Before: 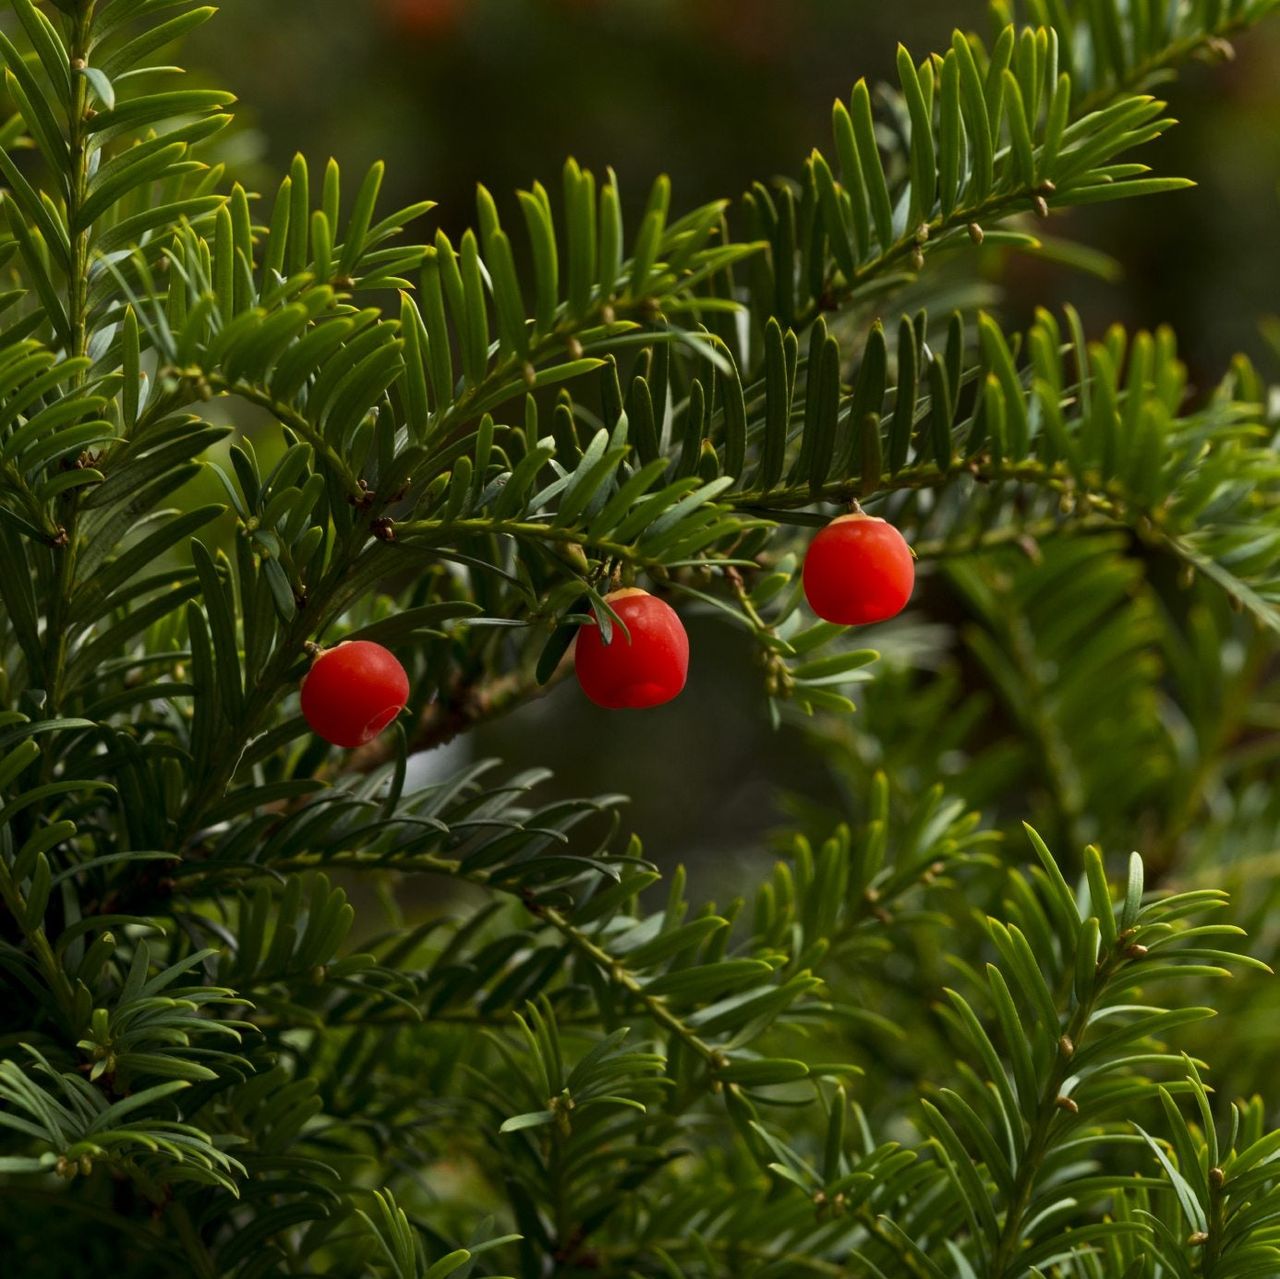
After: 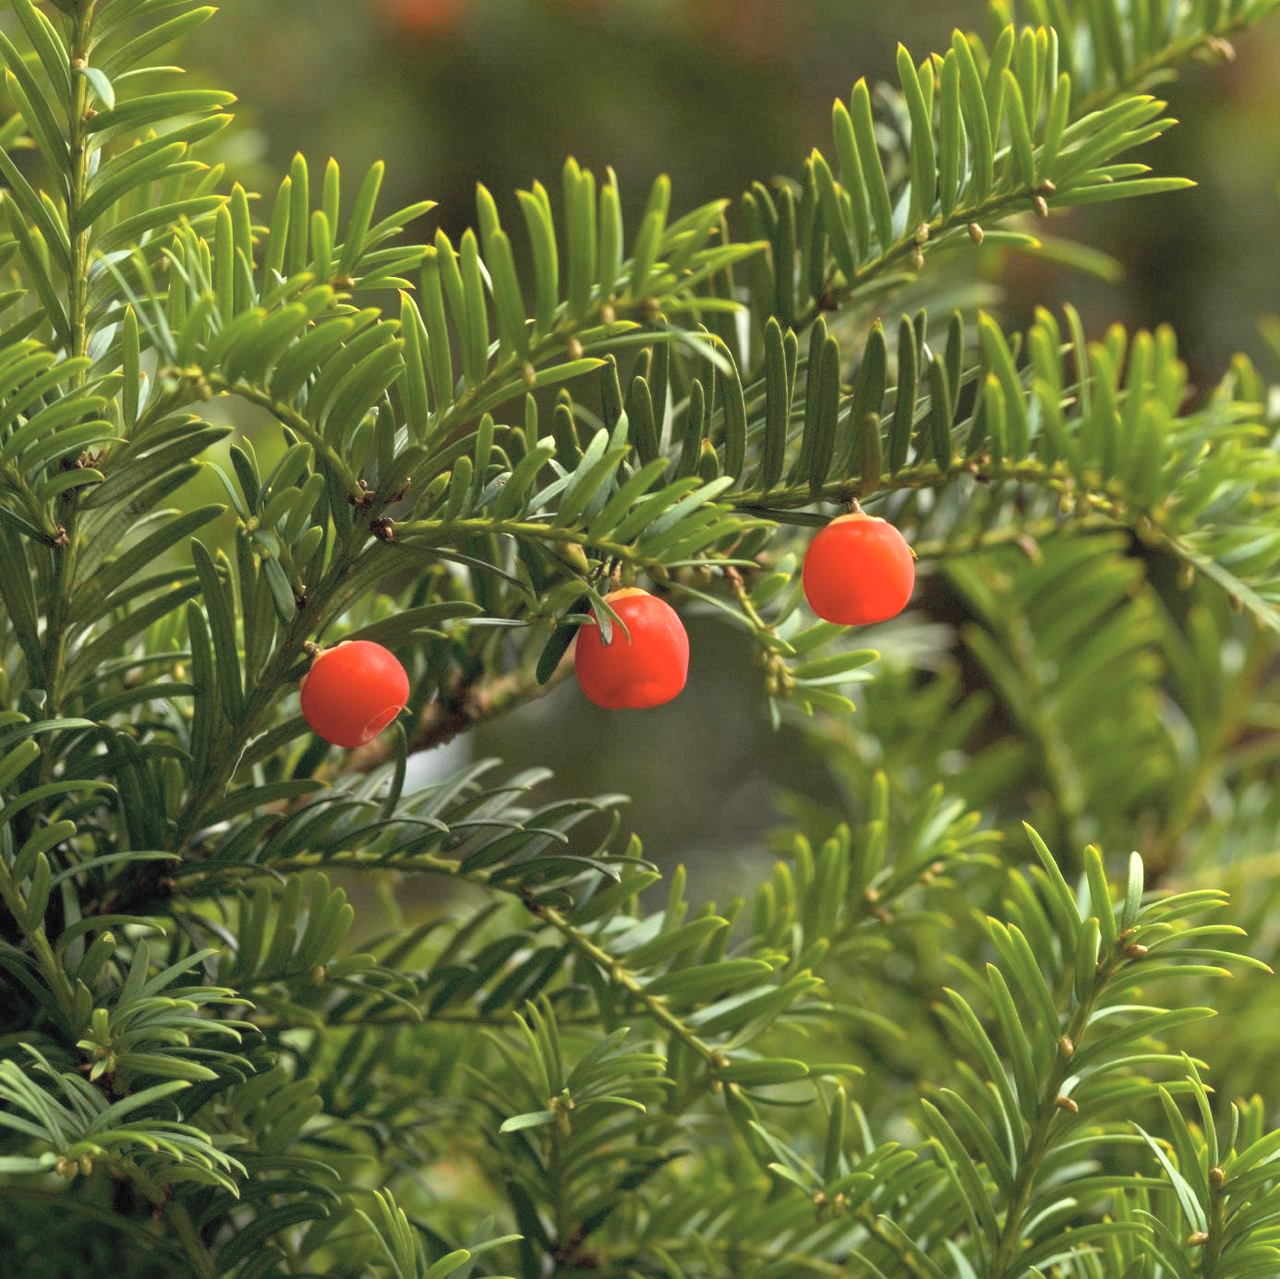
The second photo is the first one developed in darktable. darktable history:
contrast brightness saturation: brightness 0.285
exposure: black level correction 0, exposure 0.594 EV, compensate highlight preservation false
